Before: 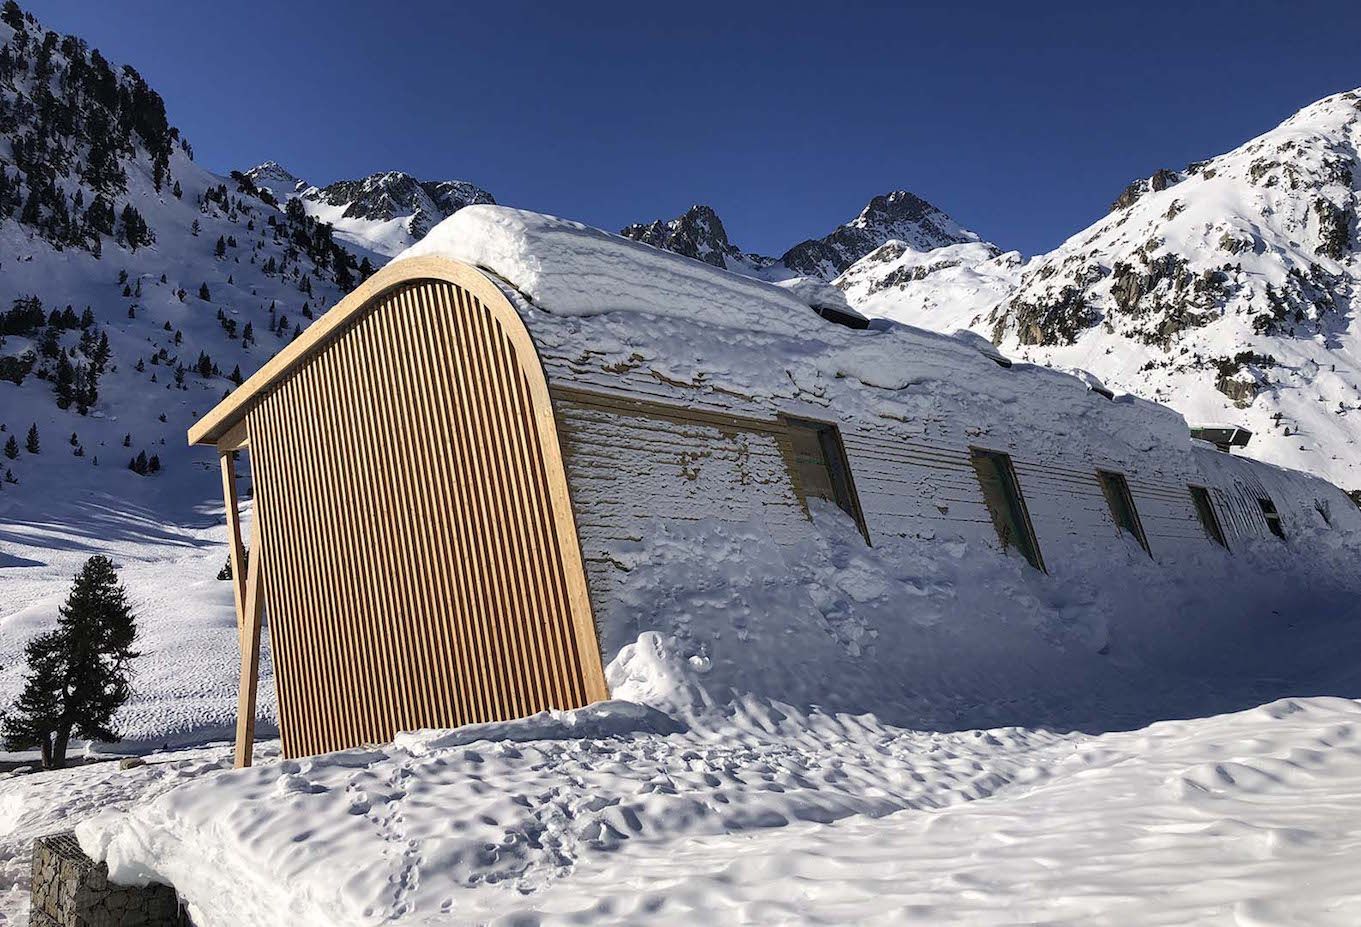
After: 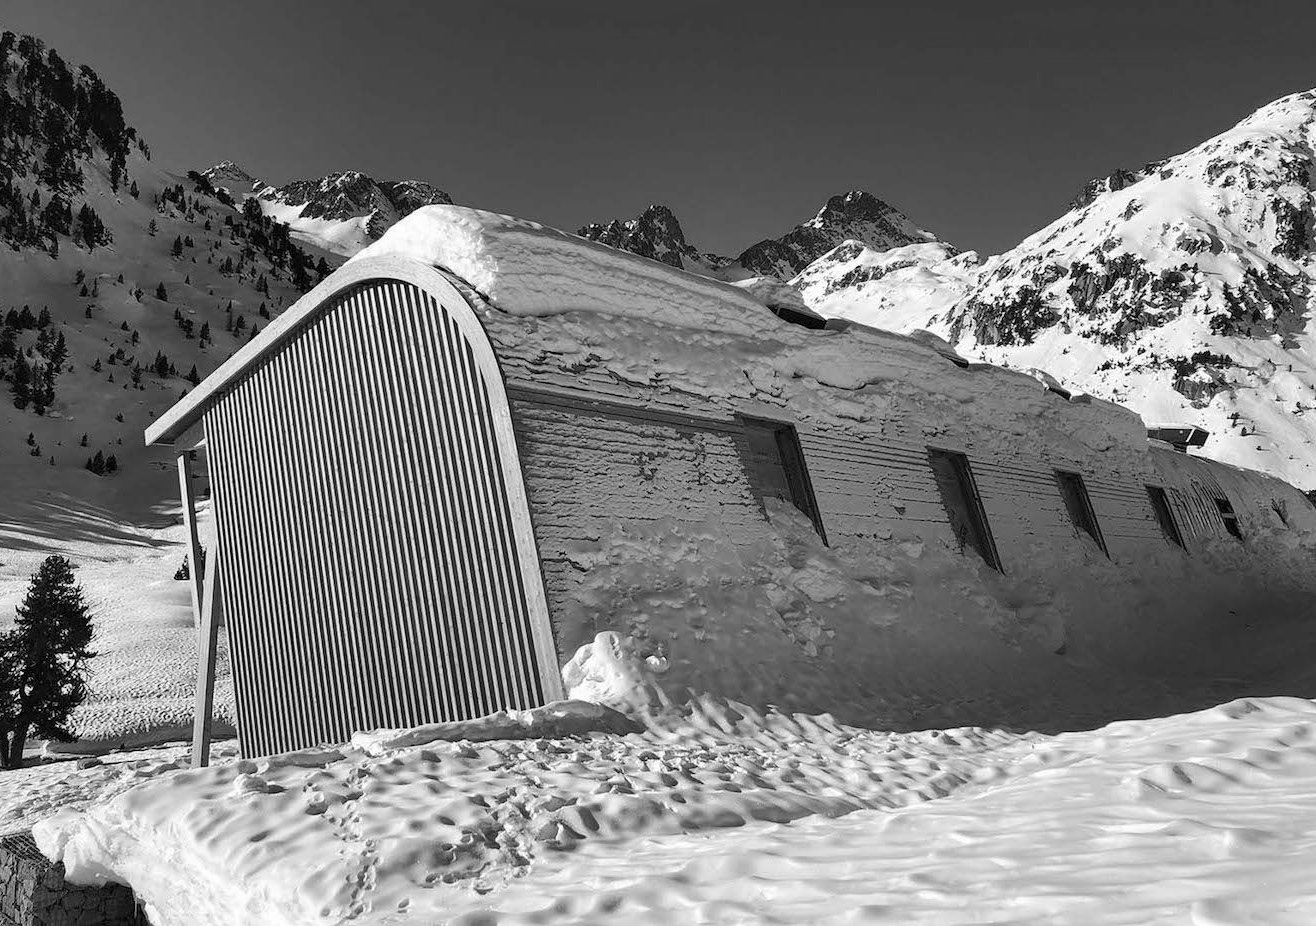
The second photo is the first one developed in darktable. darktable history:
monochrome: on, module defaults
crop and rotate: left 3.238%
